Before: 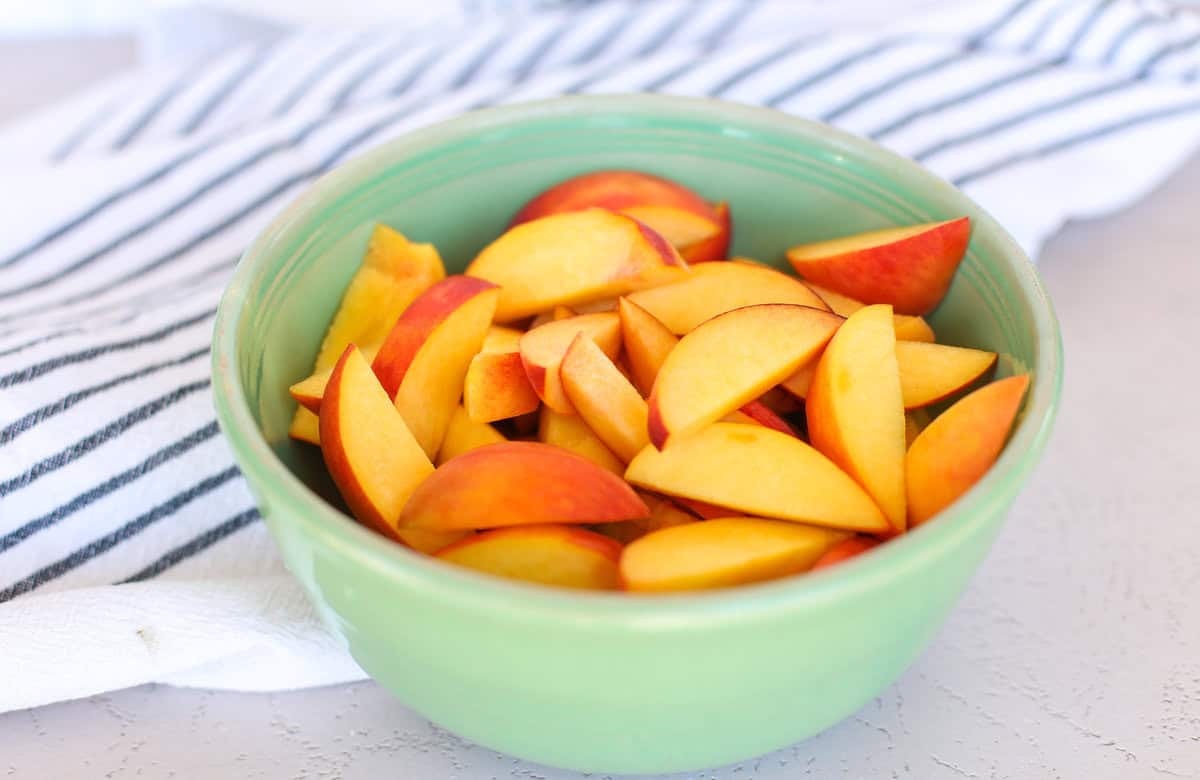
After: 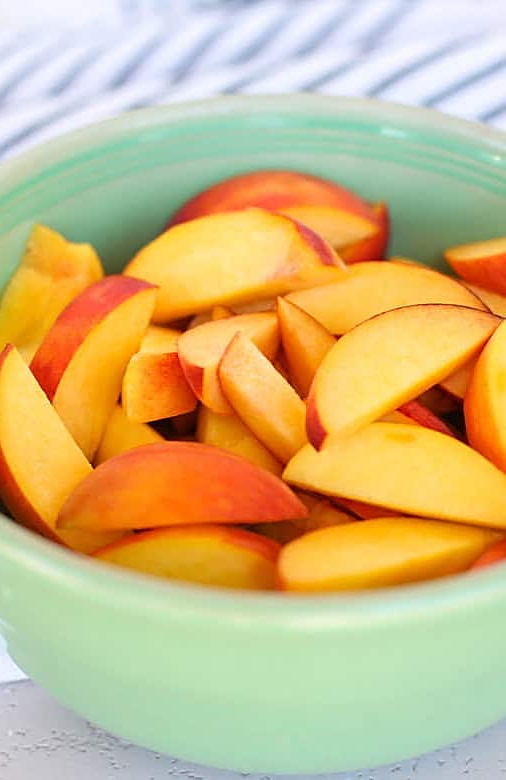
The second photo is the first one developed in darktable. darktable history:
crop: left 28.583%, right 29.231%
sharpen: on, module defaults
